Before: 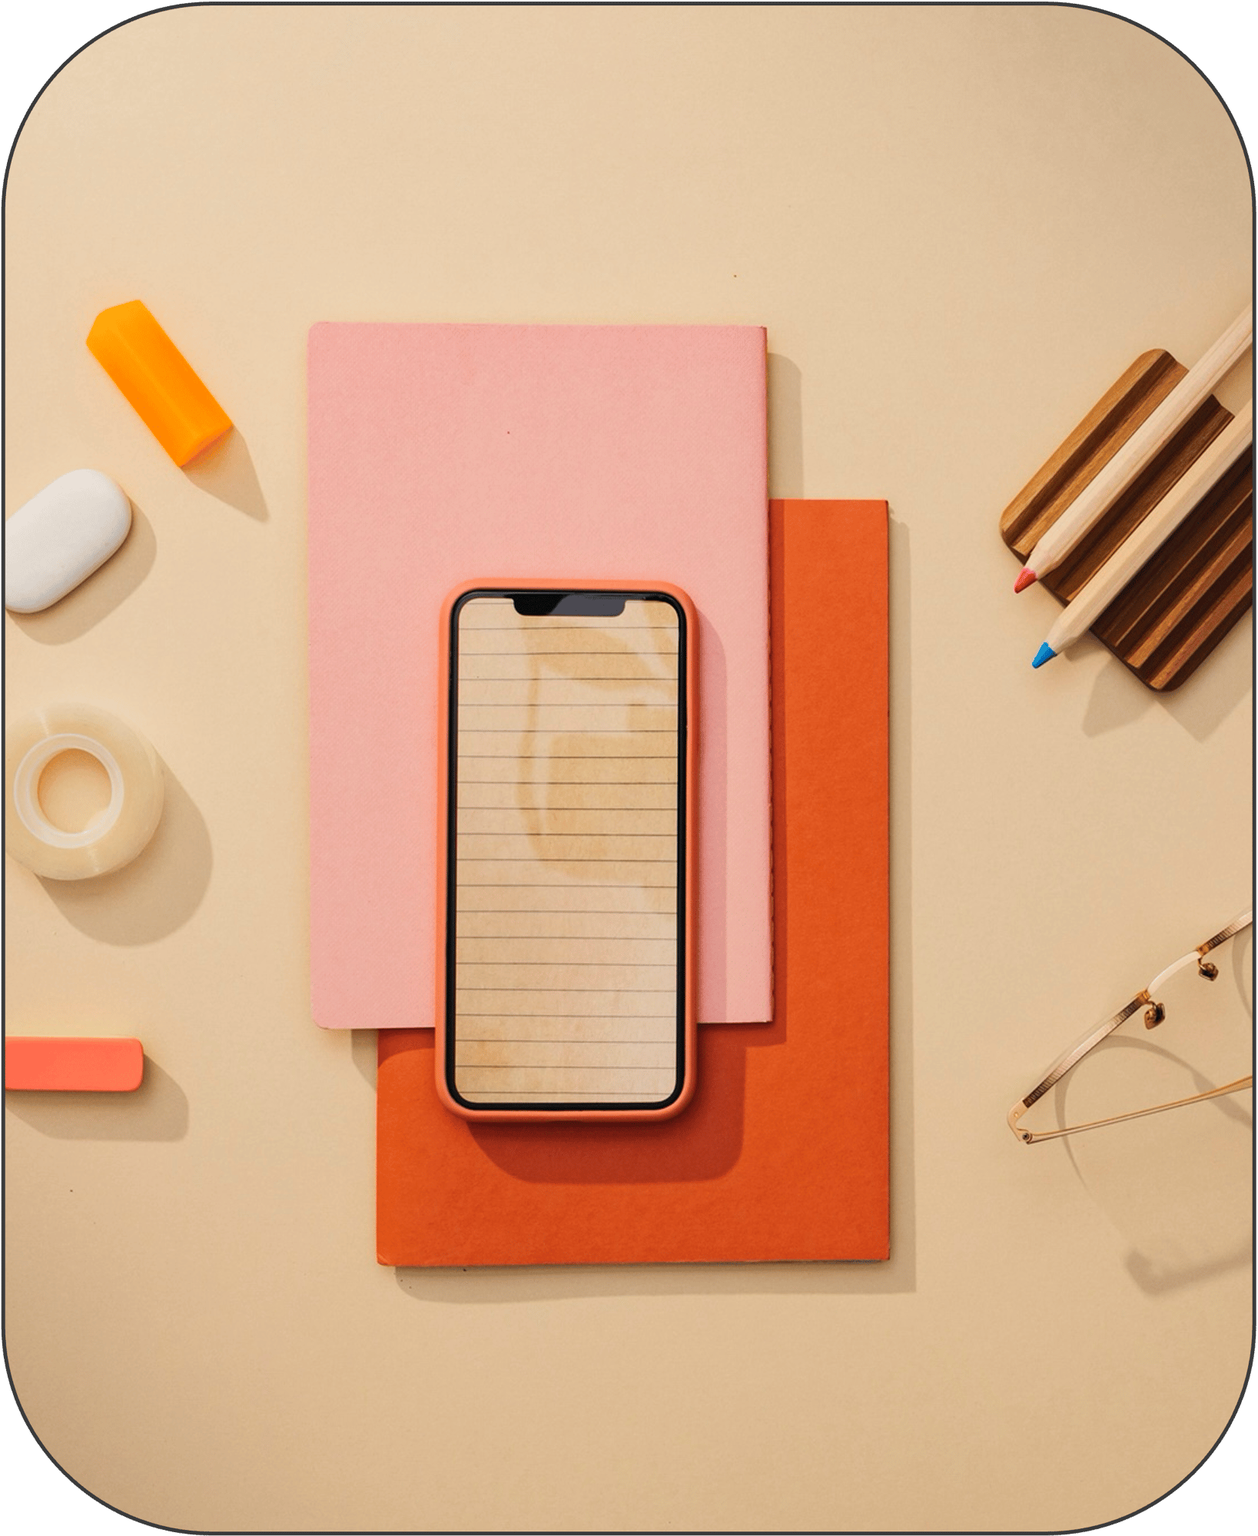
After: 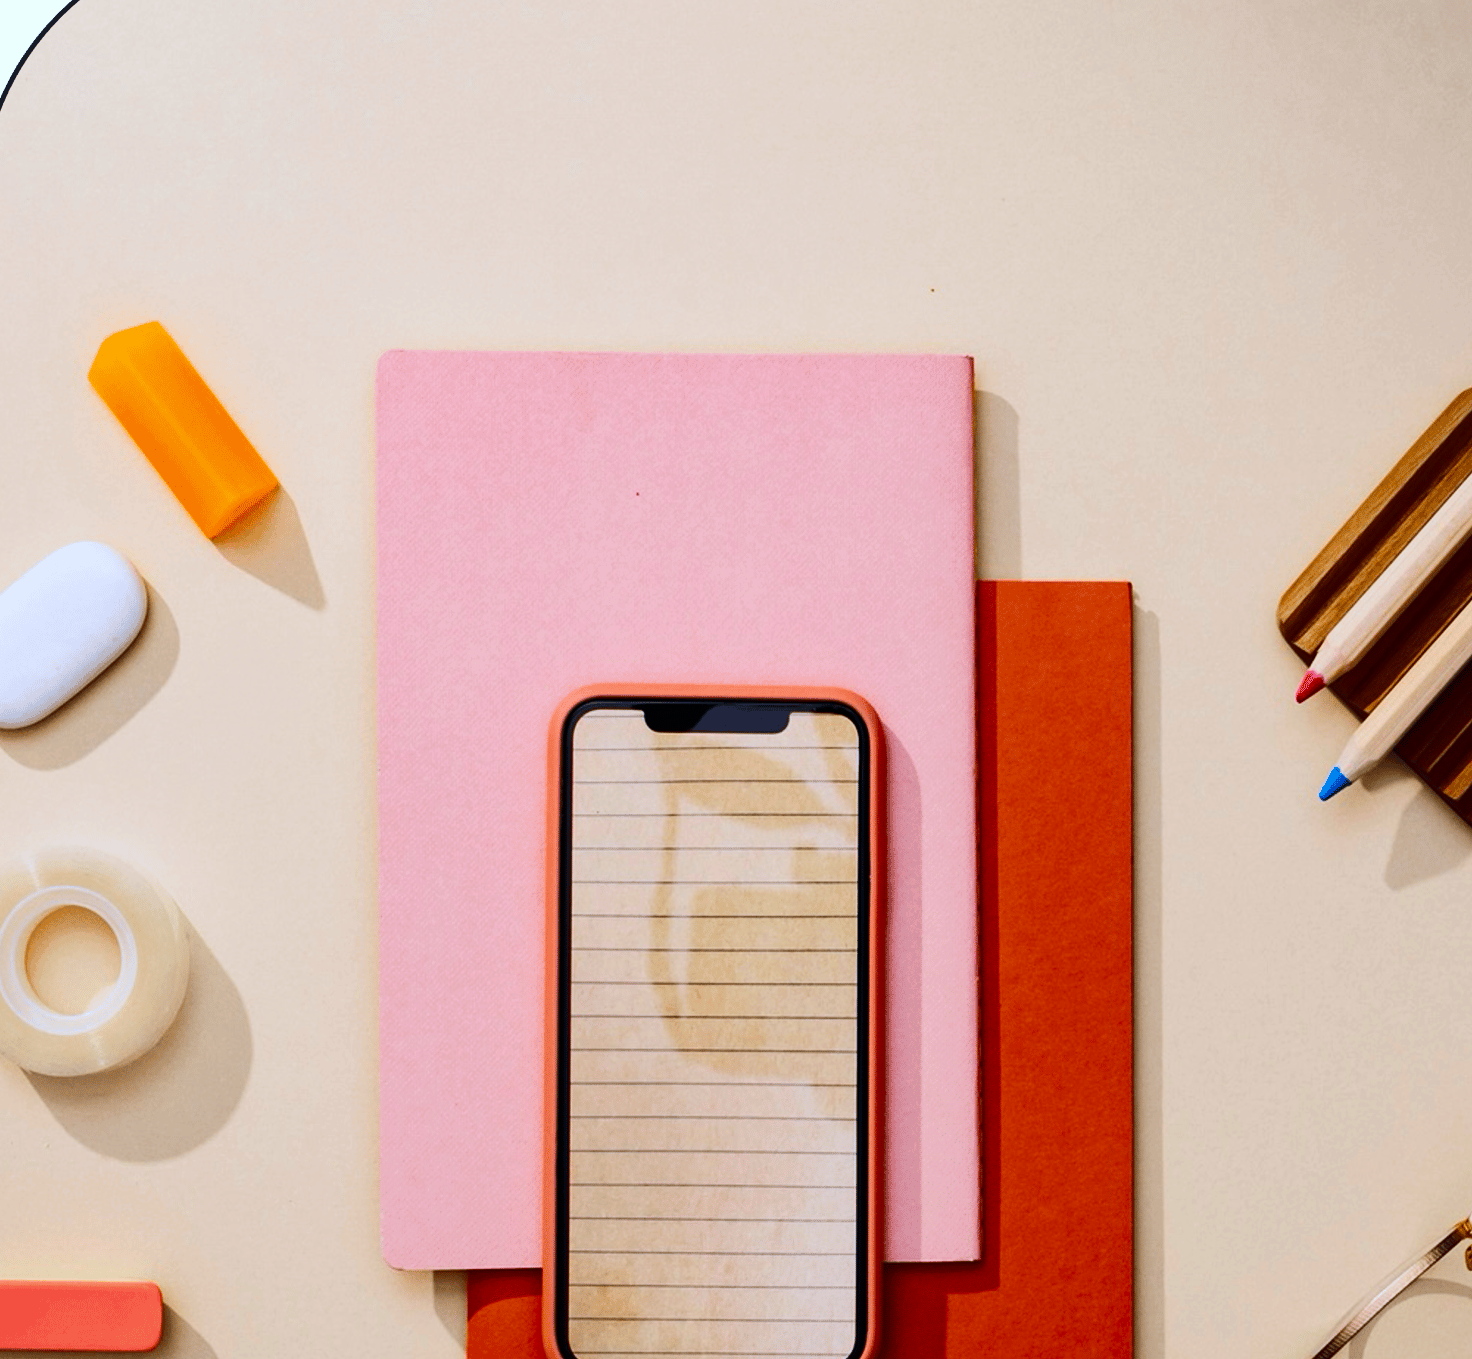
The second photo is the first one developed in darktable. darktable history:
contrast brightness saturation: contrast 0.22, brightness -0.19, saturation 0.24
crop: left 1.509%, top 3.452%, right 7.696%, bottom 28.452%
white balance: red 0.948, green 1.02, blue 1.176
